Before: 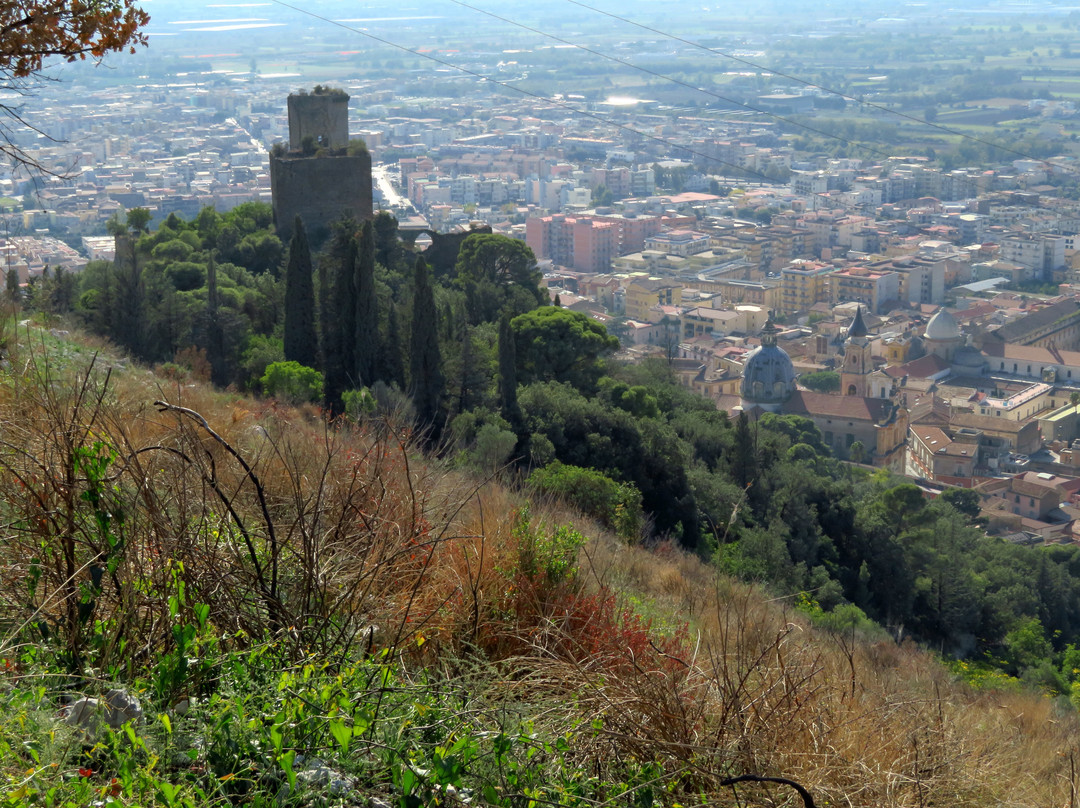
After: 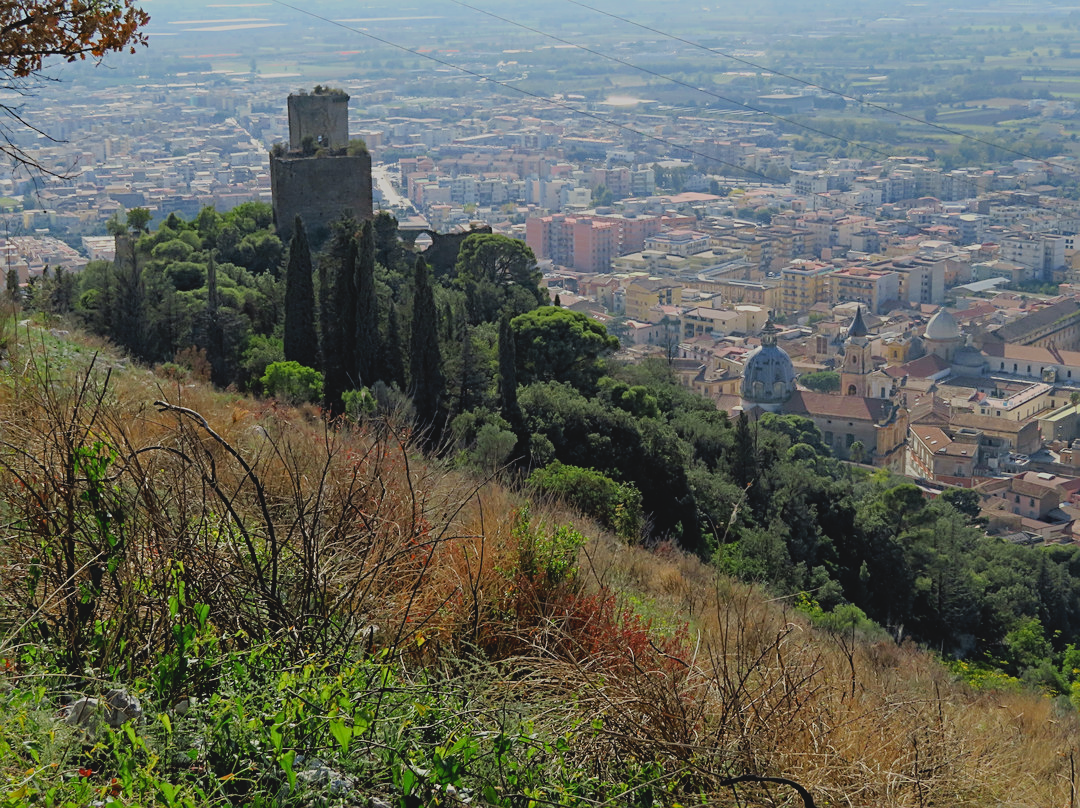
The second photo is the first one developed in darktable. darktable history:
sharpen: on, module defaults
haze removal: compatibility mode true, adaptive false
contrast brightness saturation: contrast -0.127
filmic rgb: black relative exposure -7.38 EV, white relative exposure 5.05 EV, hardness 3.21
